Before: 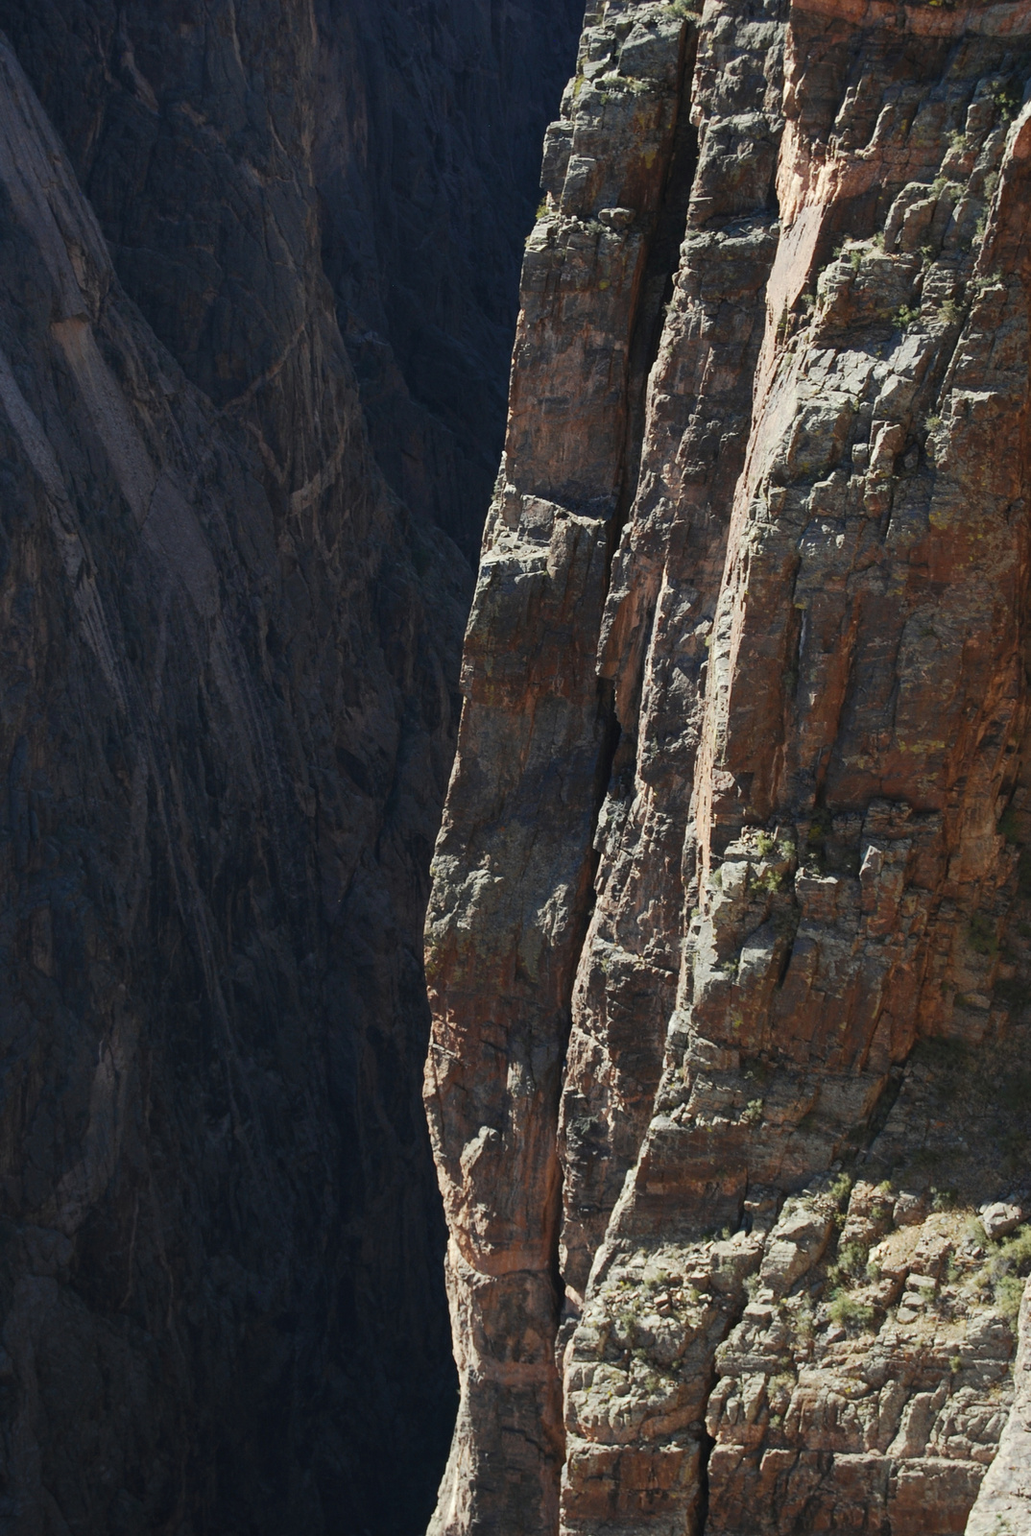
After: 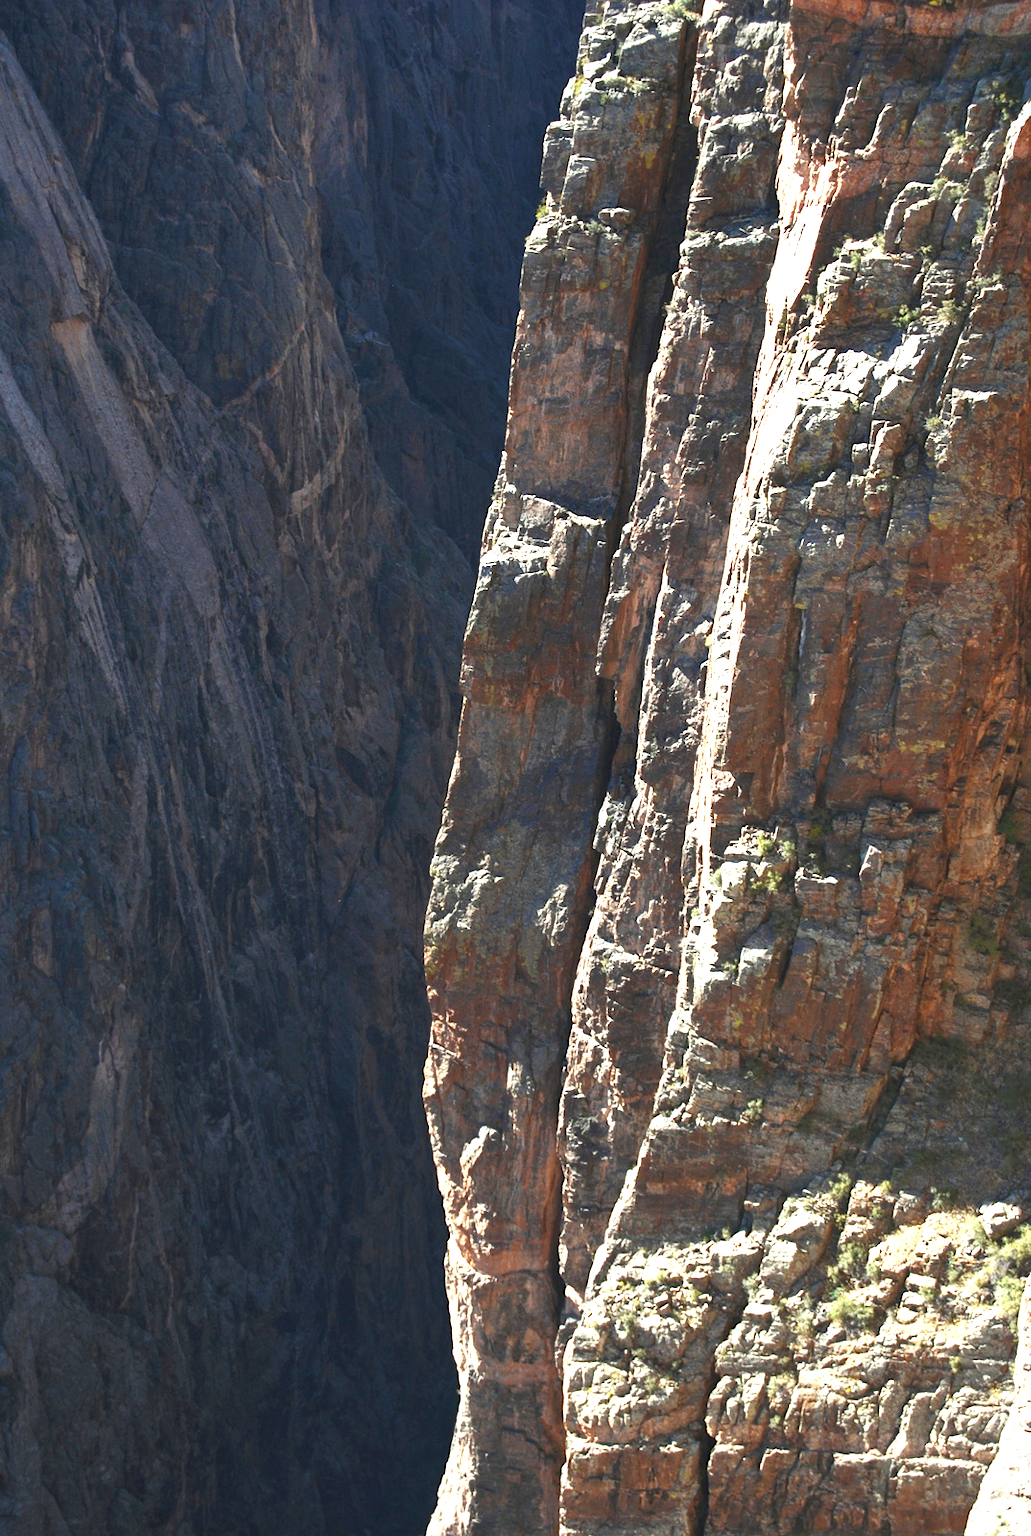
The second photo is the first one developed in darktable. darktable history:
tone equalizer: -8 EV 0.245 EV, -7 EV 0.456 EV, -6 EV 0.416 EV, -5 EV 0.223 EV, -3 EV -0.282 EV, -2 EV -0.4 EV, -1 EV -0.412 EV, +0 EV -0.239 EV
levels: levels [0, 0.394, 0.787]
exposure: exposure 0.743 EV, compensate highlight preservation false
